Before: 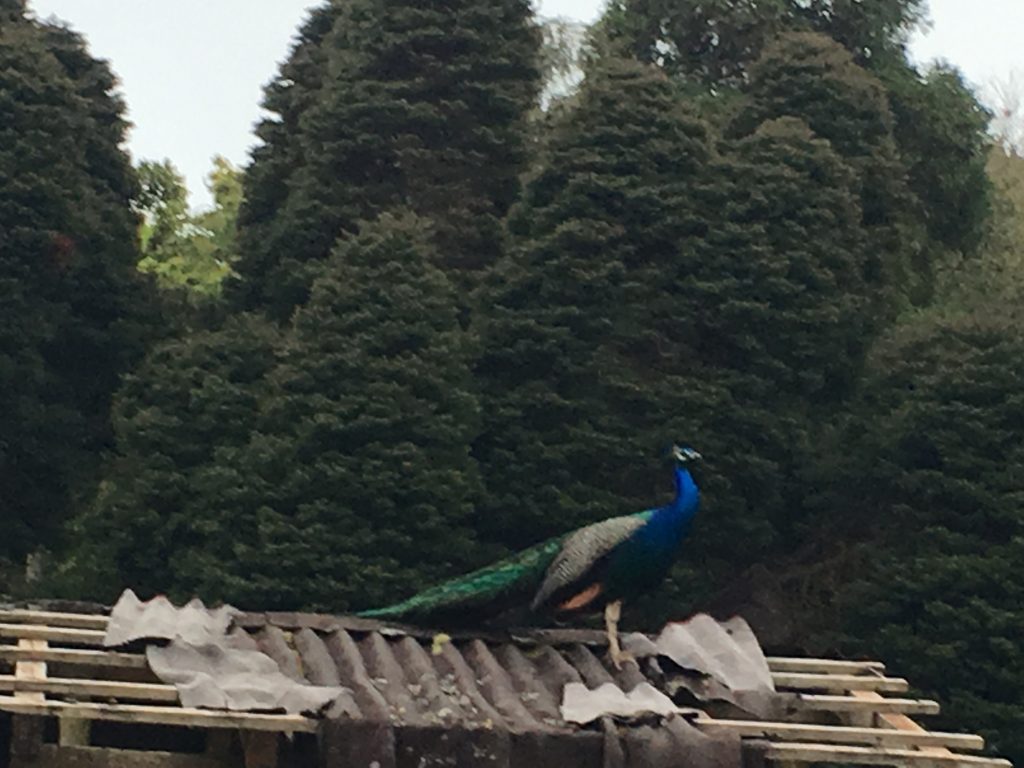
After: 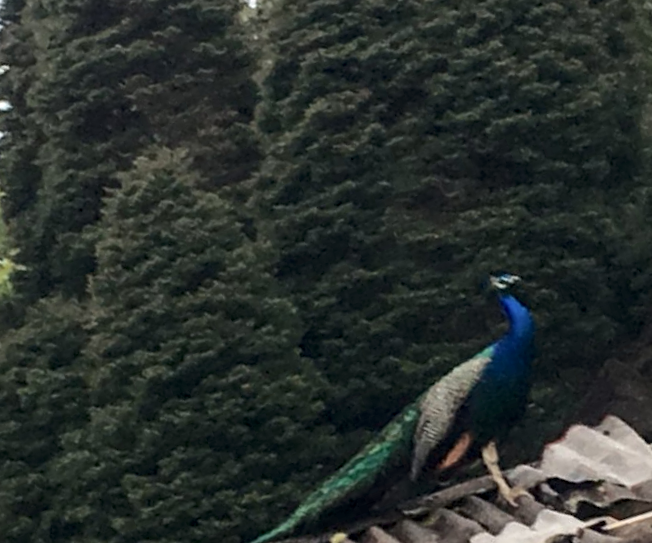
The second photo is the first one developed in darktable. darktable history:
crop and rotate: angle 20.07°, left 6.886%, right 4.054%, bottom 1.154%
local contrast: highlights 58%, detail 146%
